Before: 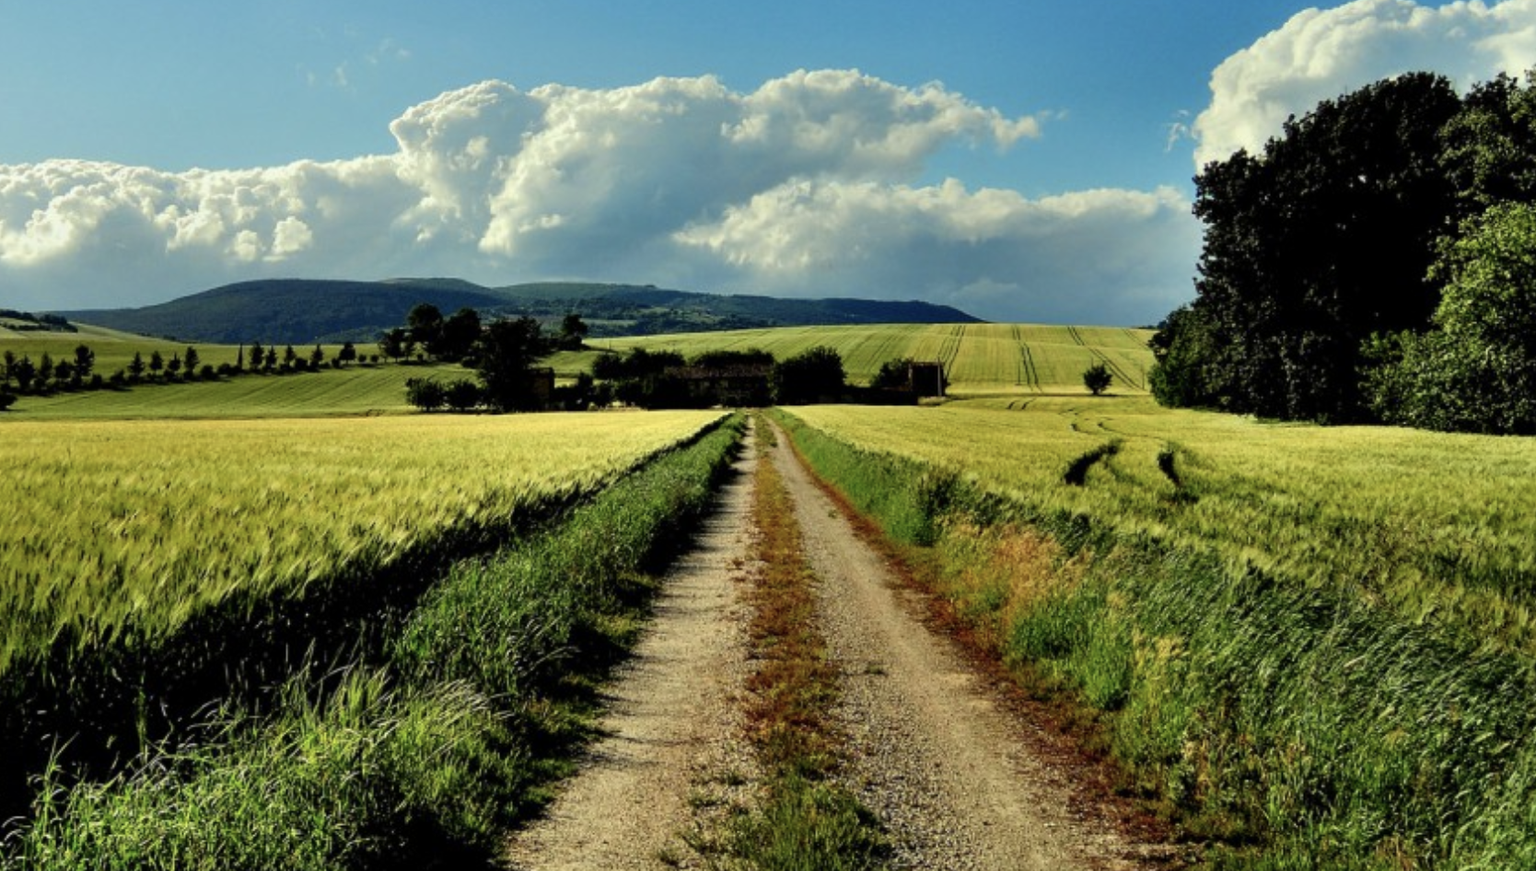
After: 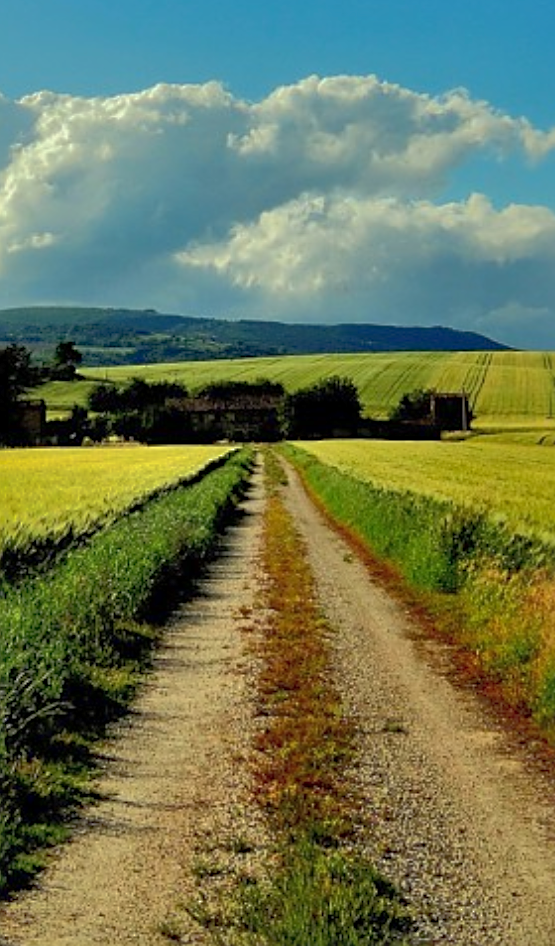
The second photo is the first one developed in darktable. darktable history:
shadows and highlights: shadows 60, highlights -60
crop: left 33.36%, right 33.36%
sharpen: on, module defaults
